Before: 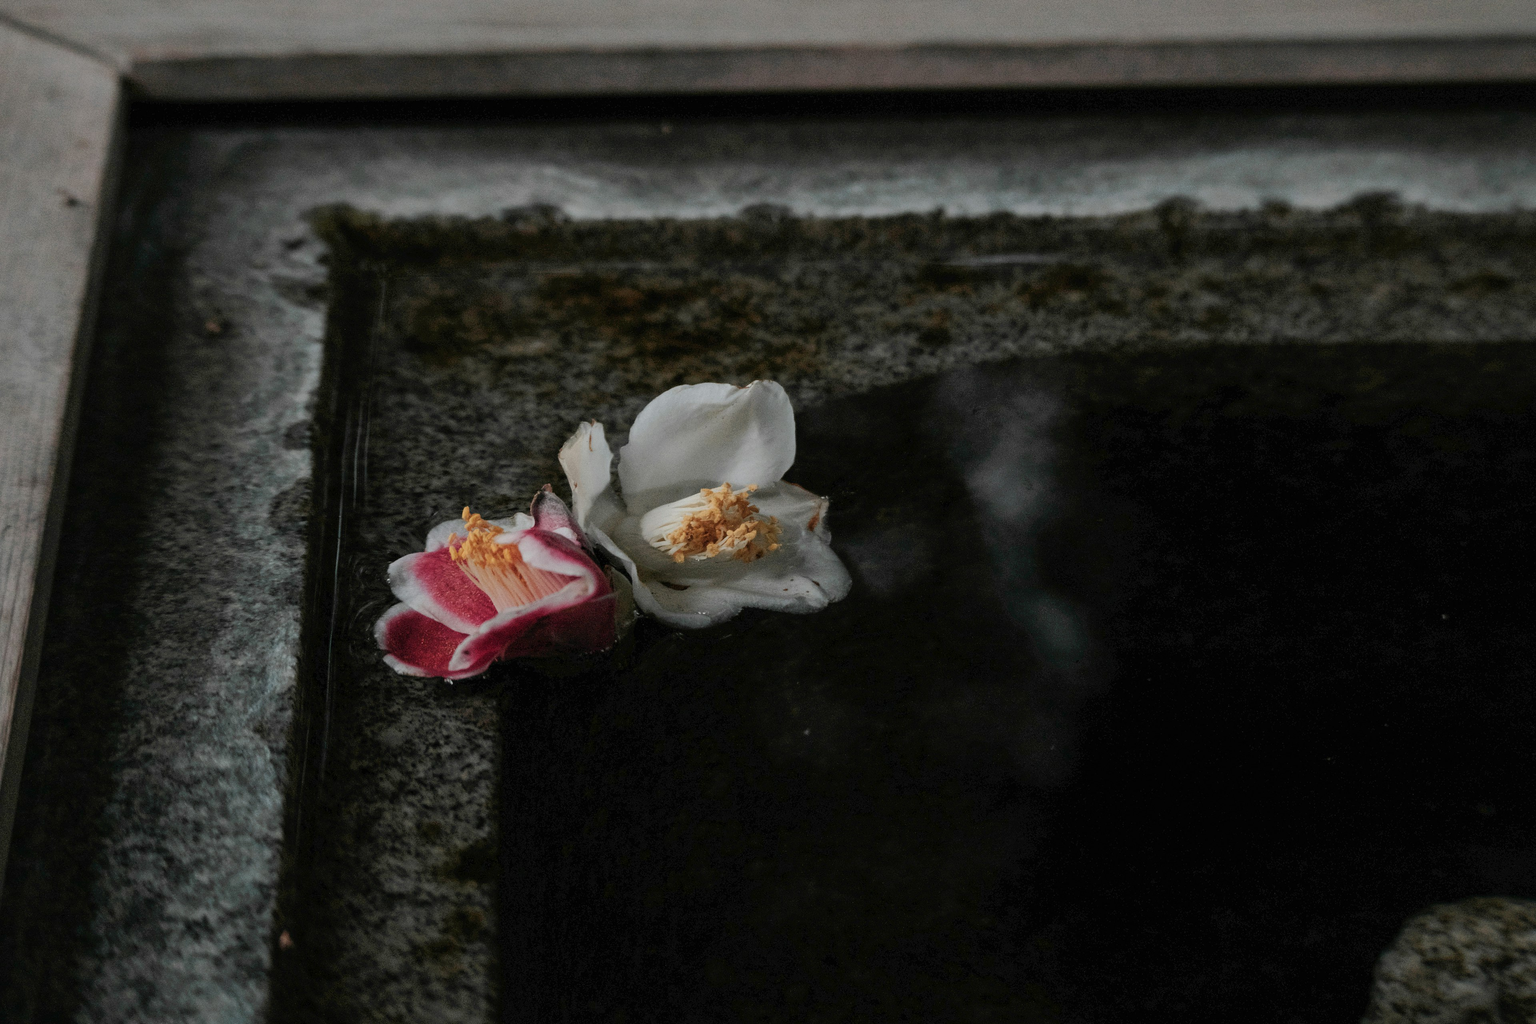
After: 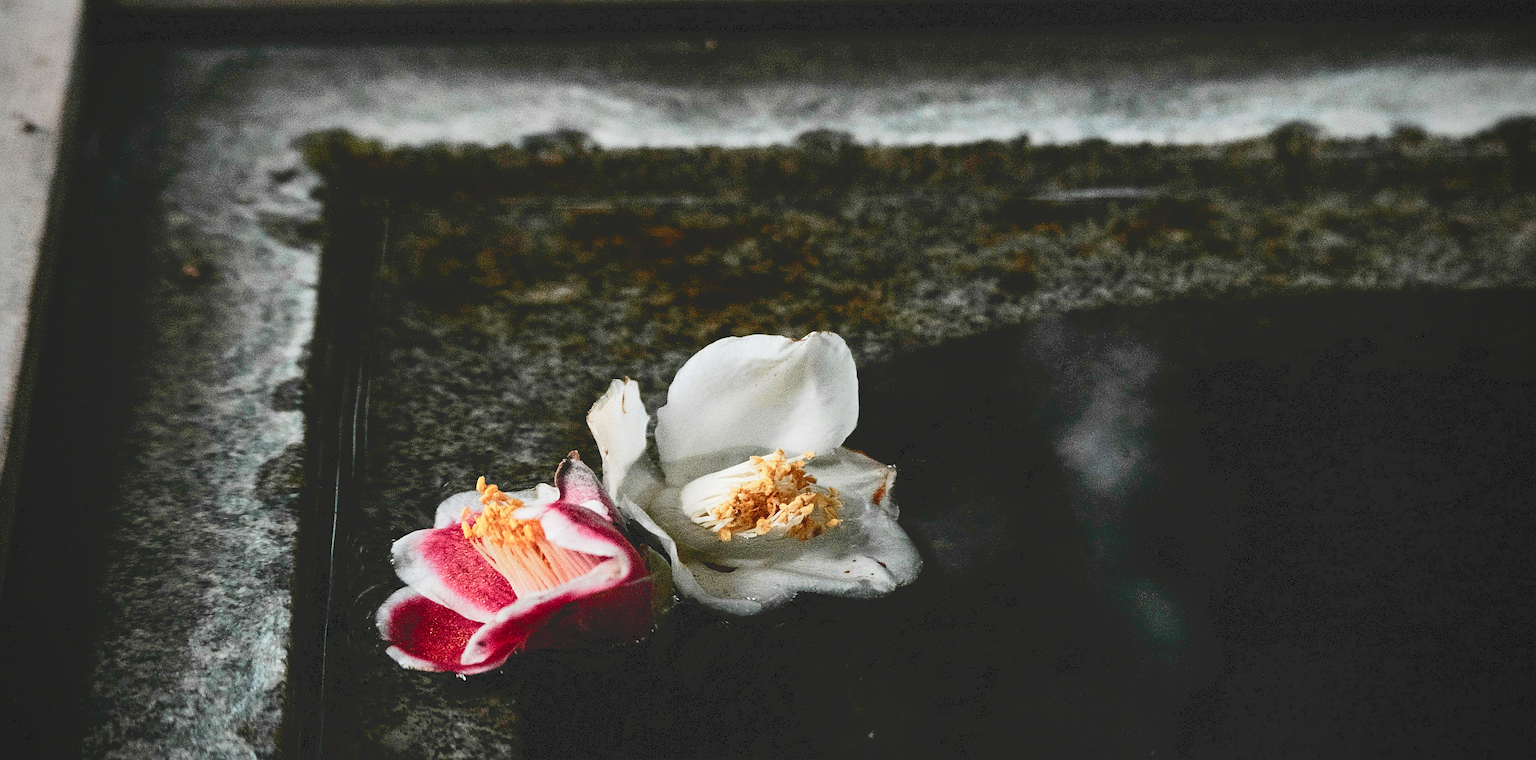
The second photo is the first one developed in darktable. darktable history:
sharpen: on, module defaults
crop: left 3.036%, top 8.881%, right 9.659%, bottom 26.287%
base curve: curves: ch0 [(0, 0) (0.012, 0.01) (0.073, 0.168) (0.31, 0.711) (0.645, 0.957) (1, 1)], preserve colors none
tone curve: curves: ch0 [(0, 0) (0.003, 0.156) (0.011, 0.156) (0.025, 0.157) (0.044, 0.164) (0.069, 0.172) (0.1, 0.181) (0.136, 0.191) (0.177, 0.214) (0.224, 0.245) (0.277, 0.285) (0.335, 0.333) (0.399, 0.387) (0.468, 0.471) (0.543, 0.556) (0.623, 0.648) (0.709, 0.734) (0.801, 0.809) (0.898, 0.891) (1, 1)], color space Lab, independent channels, preserve colors none
vignetting: on, module defaults
